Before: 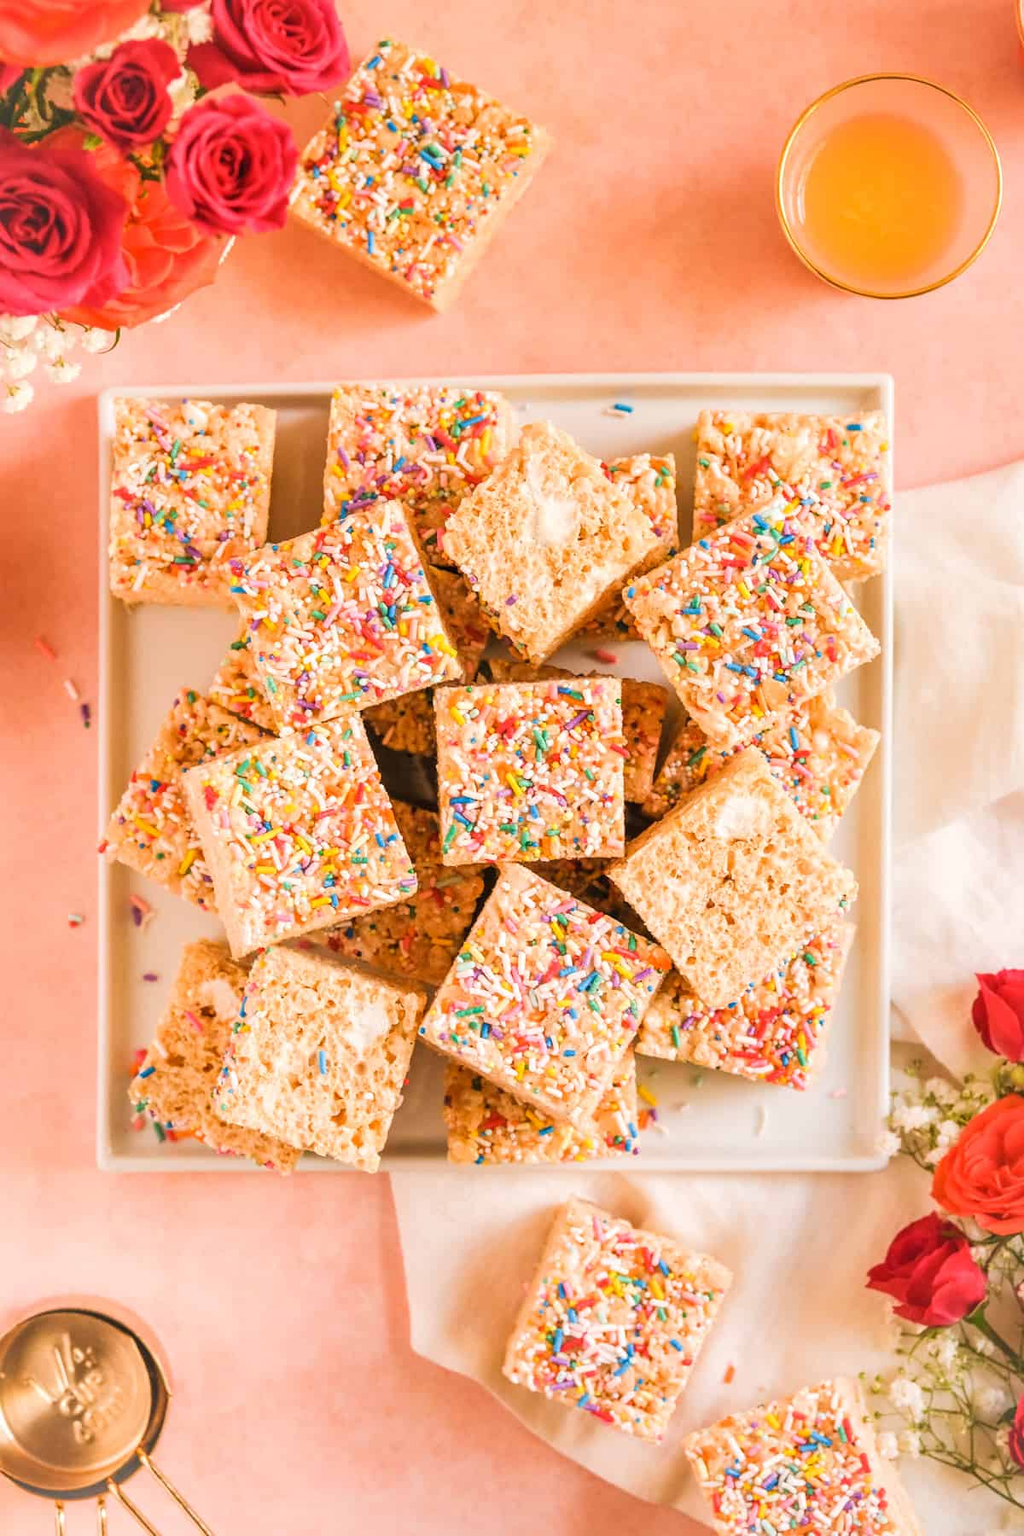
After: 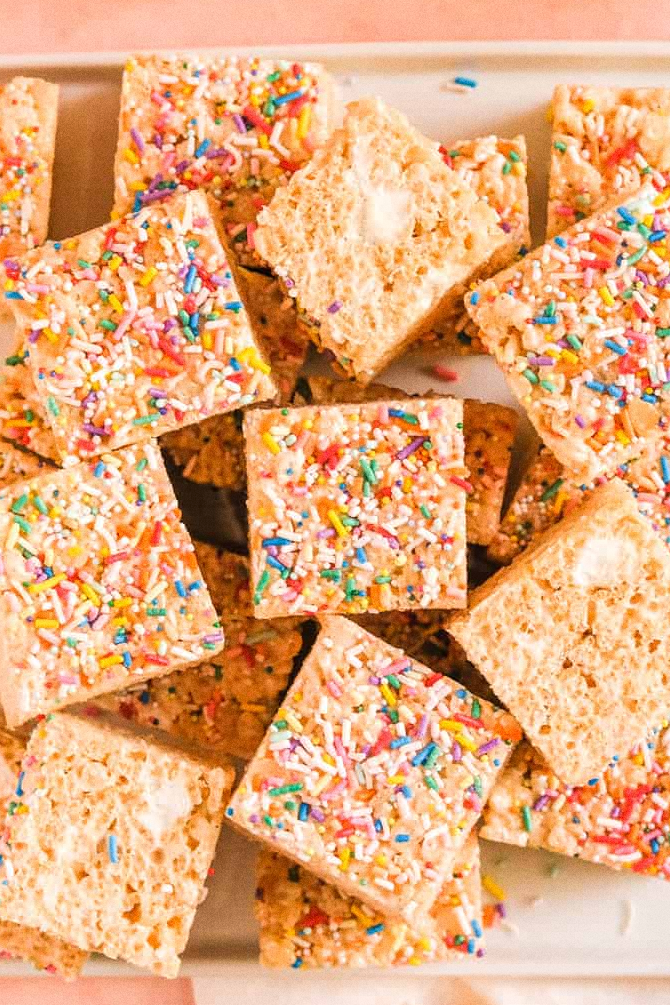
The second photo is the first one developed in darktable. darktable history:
crop and rotate: left 22.13%, top 22.054%, right 22.026%, bottom 22.102%
grain: coarseness 22.88 ISO
